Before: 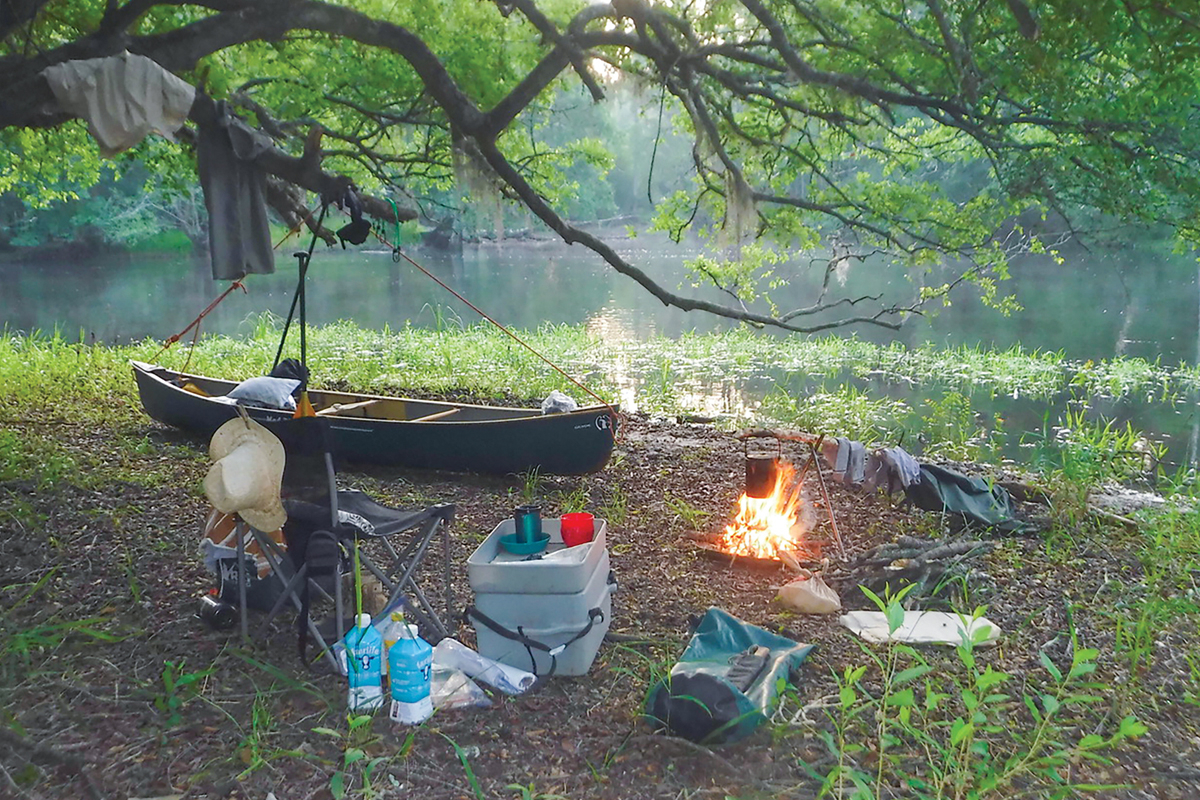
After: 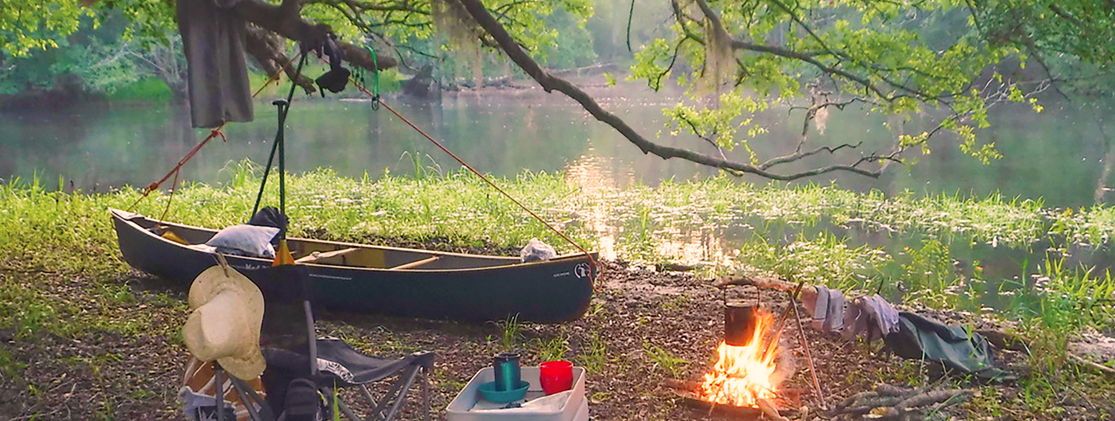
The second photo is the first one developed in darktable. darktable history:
crop: left 1.779%, top 19.069%, right 5.229%, bottom 28.199%
velvia: on, module defaults
color correction: highlights a* 11.96, highlights b* 12.26
